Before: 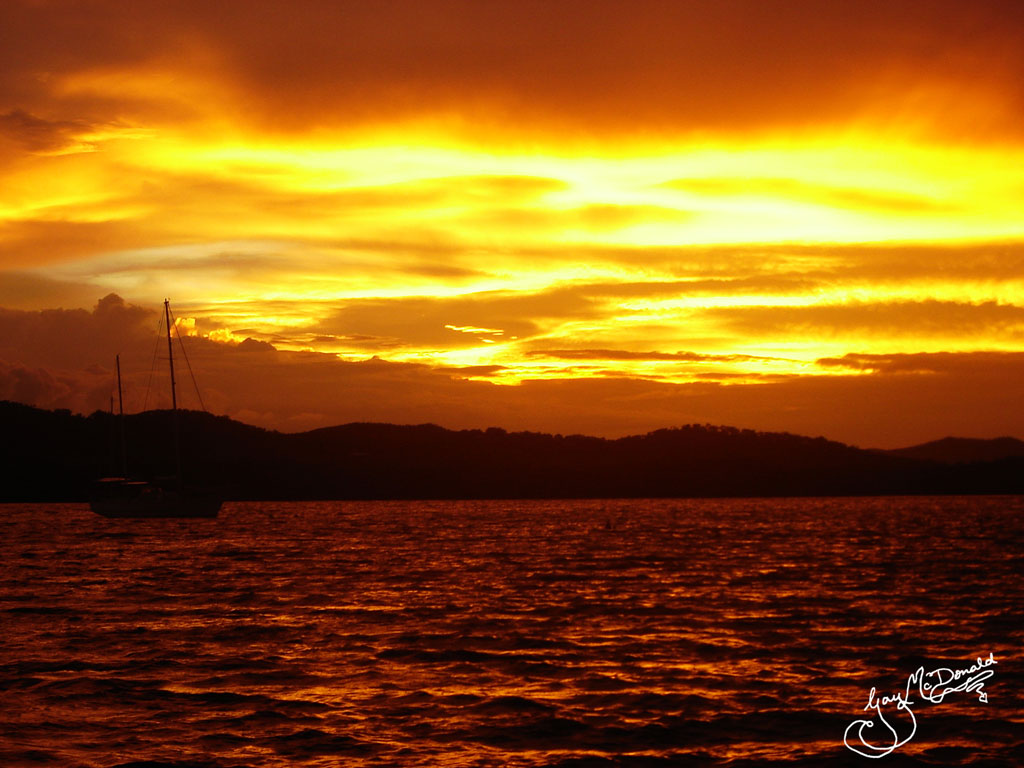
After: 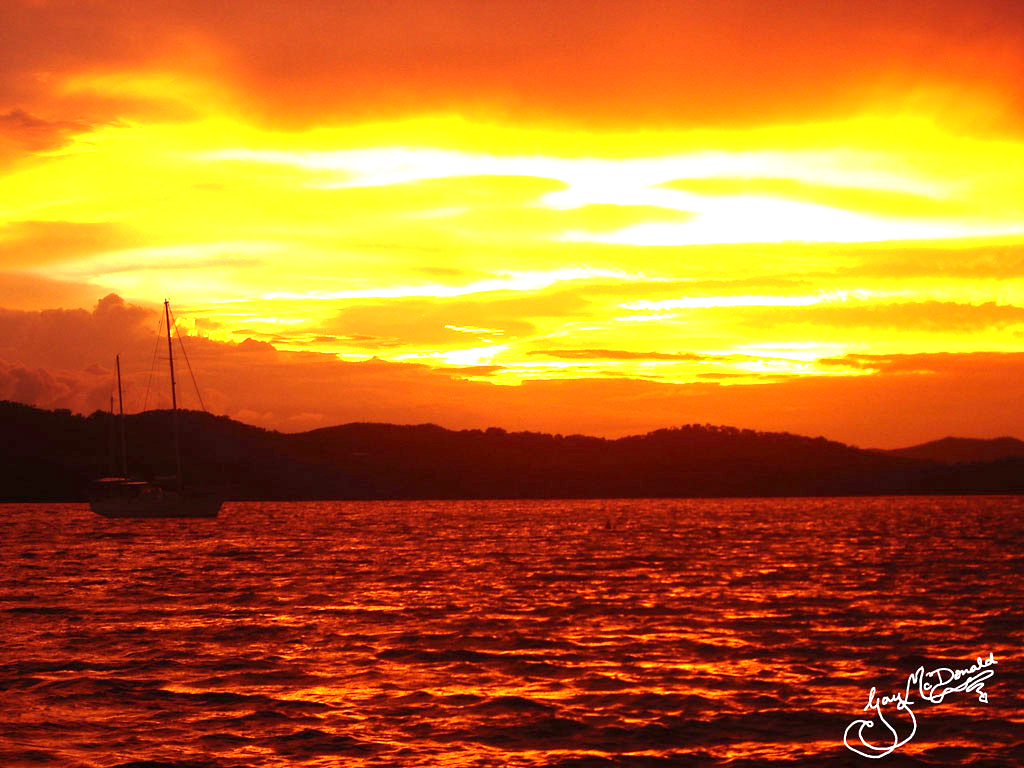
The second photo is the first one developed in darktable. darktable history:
rgb levels: mode RGB, independent channels, levels [[0, 0.474, 1], [0, 0.5, 1], [0, 0.5, 1]]
exposure: exposure 1.5 EV, compensate highlight preservation false
